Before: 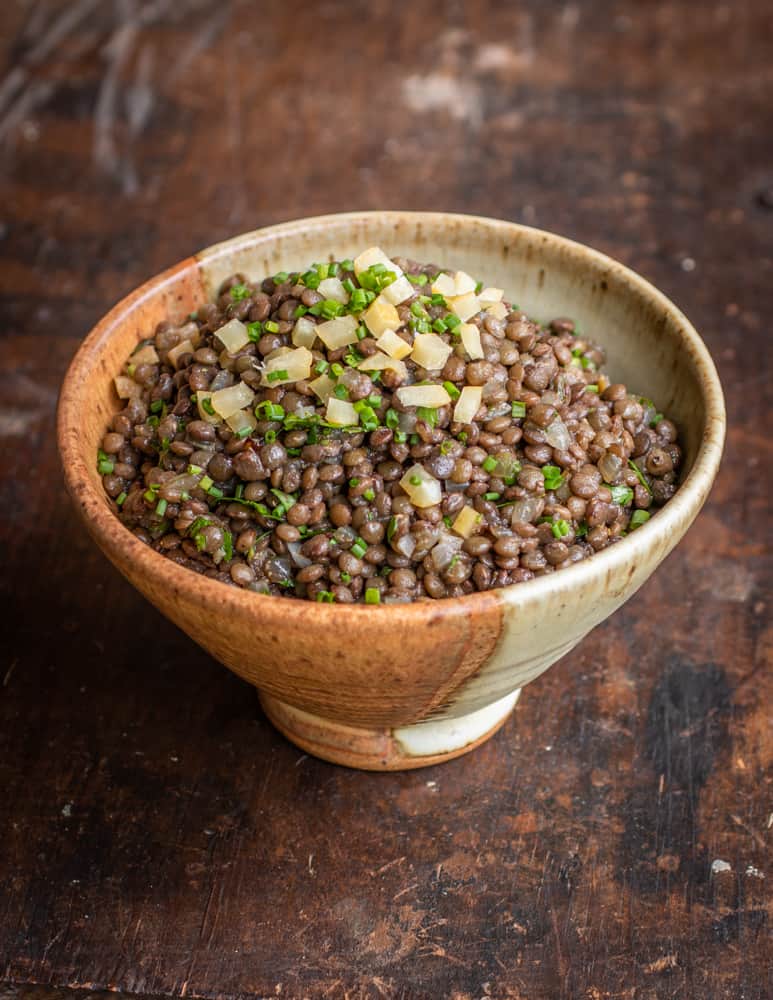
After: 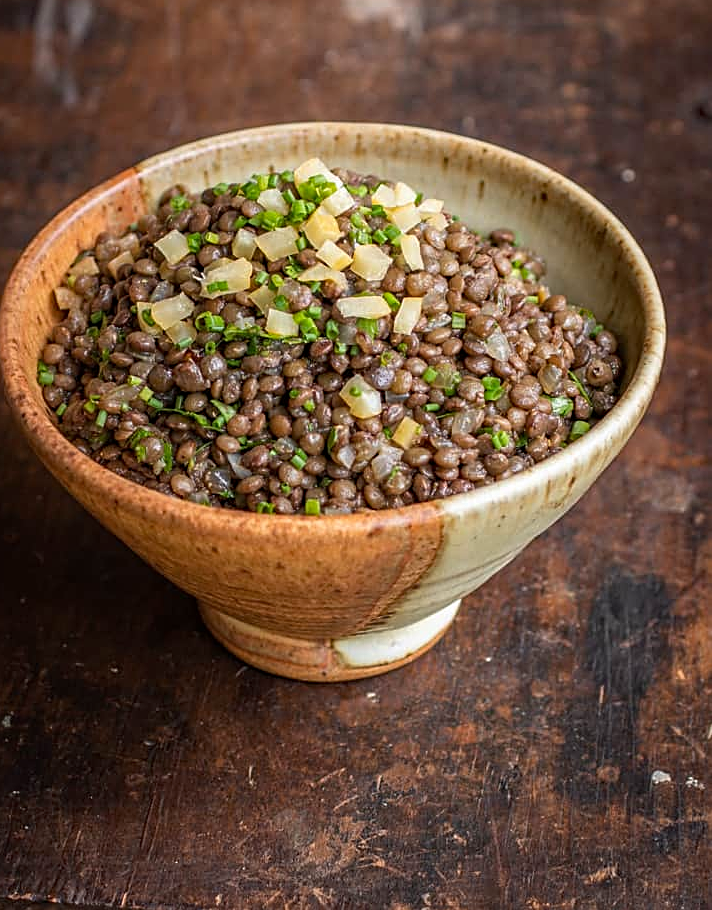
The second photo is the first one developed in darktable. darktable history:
haze removal: compatibility mode true, adaptive false
crop and rotate: left 7.853%, top 8.907%
sharpen: on, module defaults
